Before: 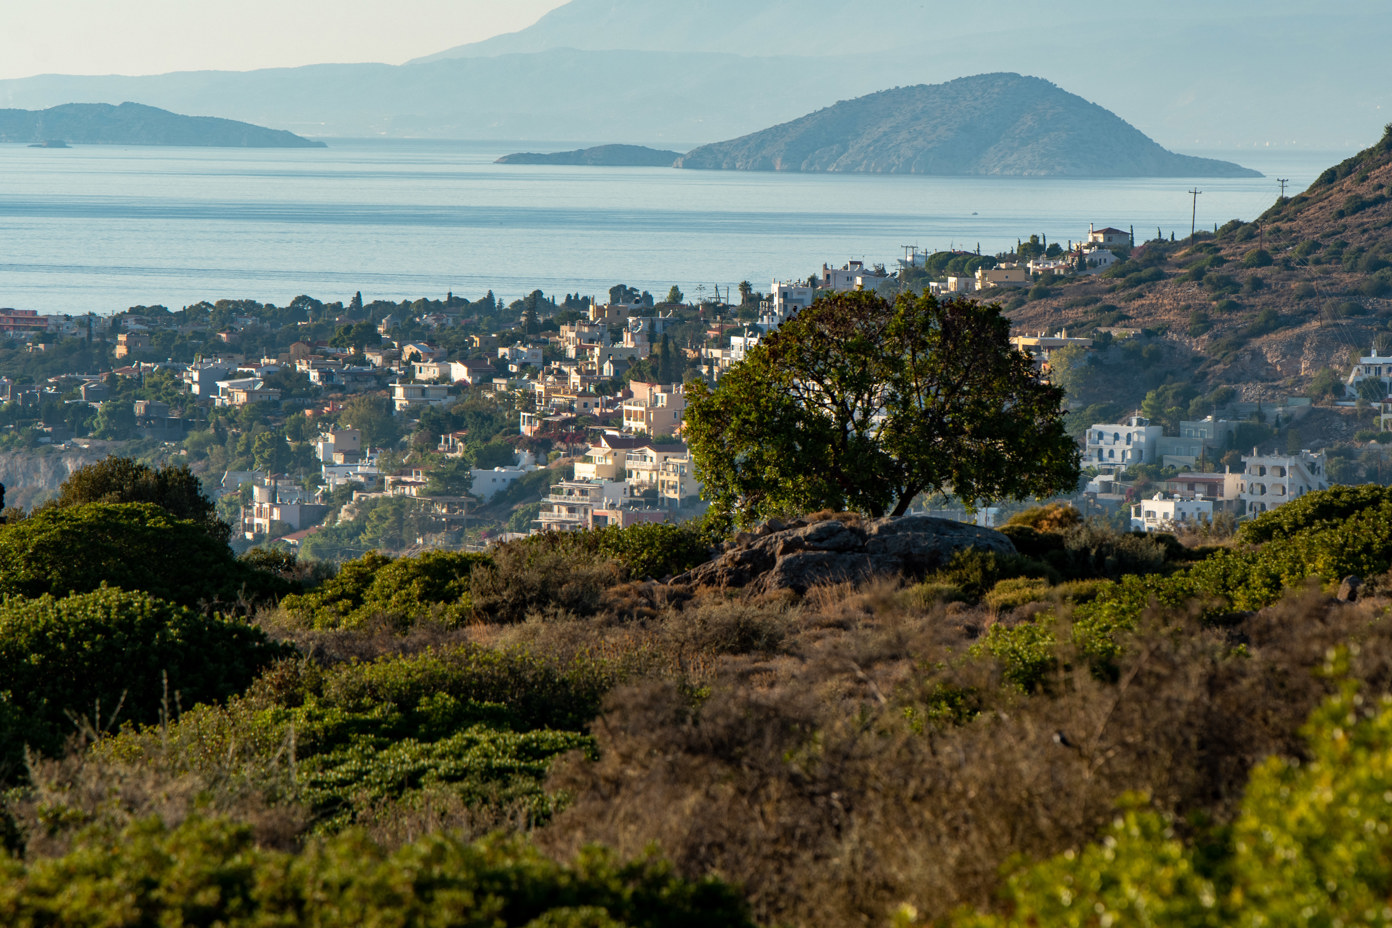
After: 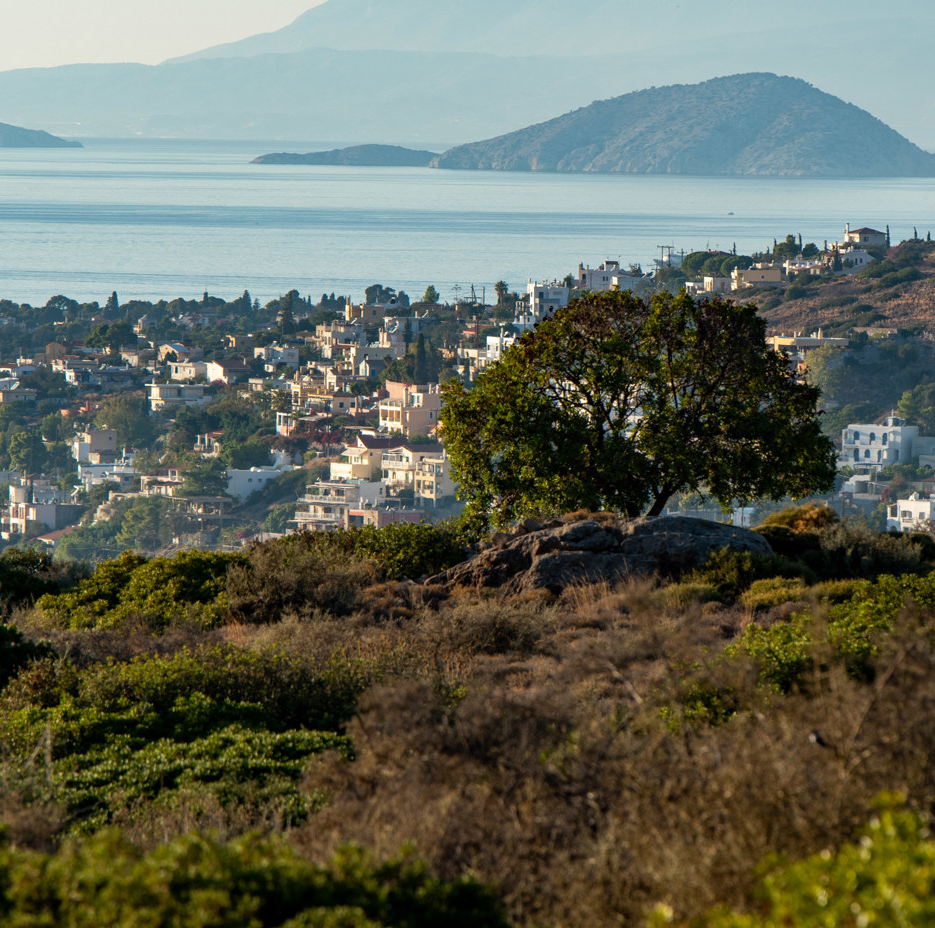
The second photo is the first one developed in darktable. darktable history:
crop and rotate: left 17.582%, right 15.225%
